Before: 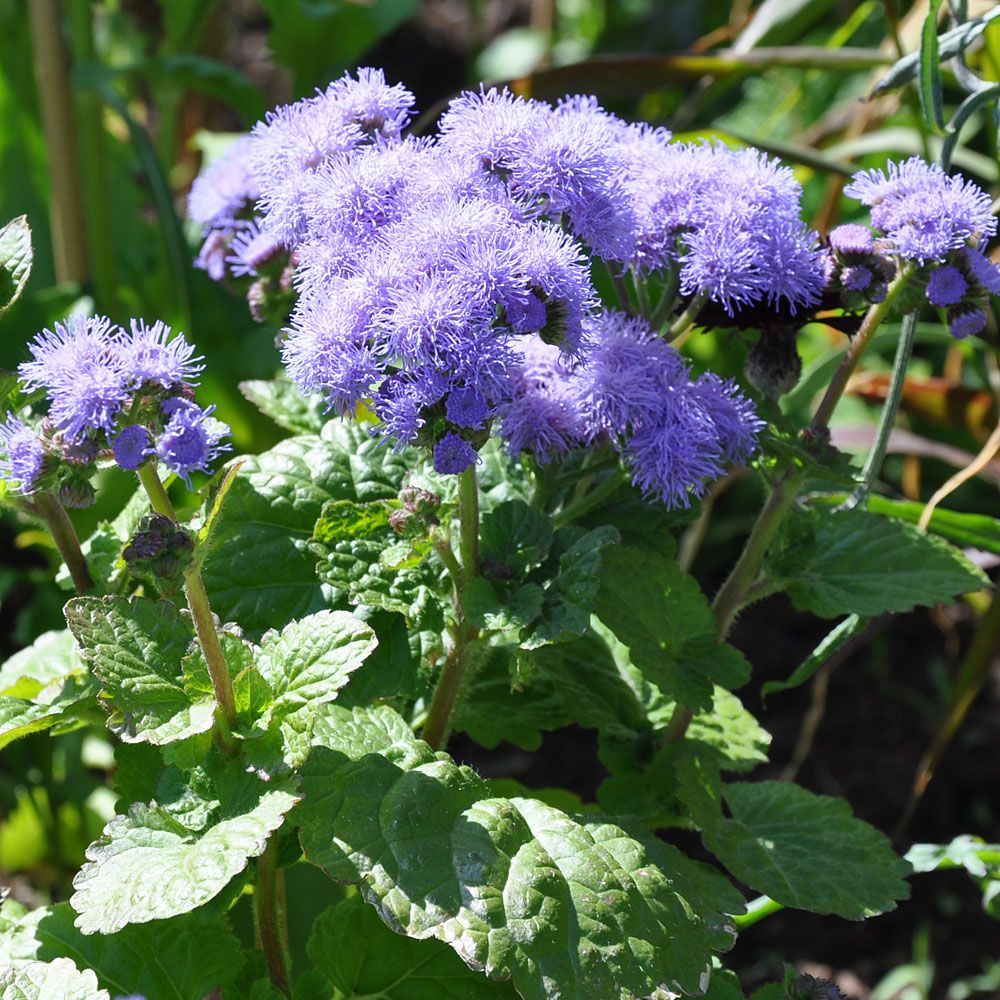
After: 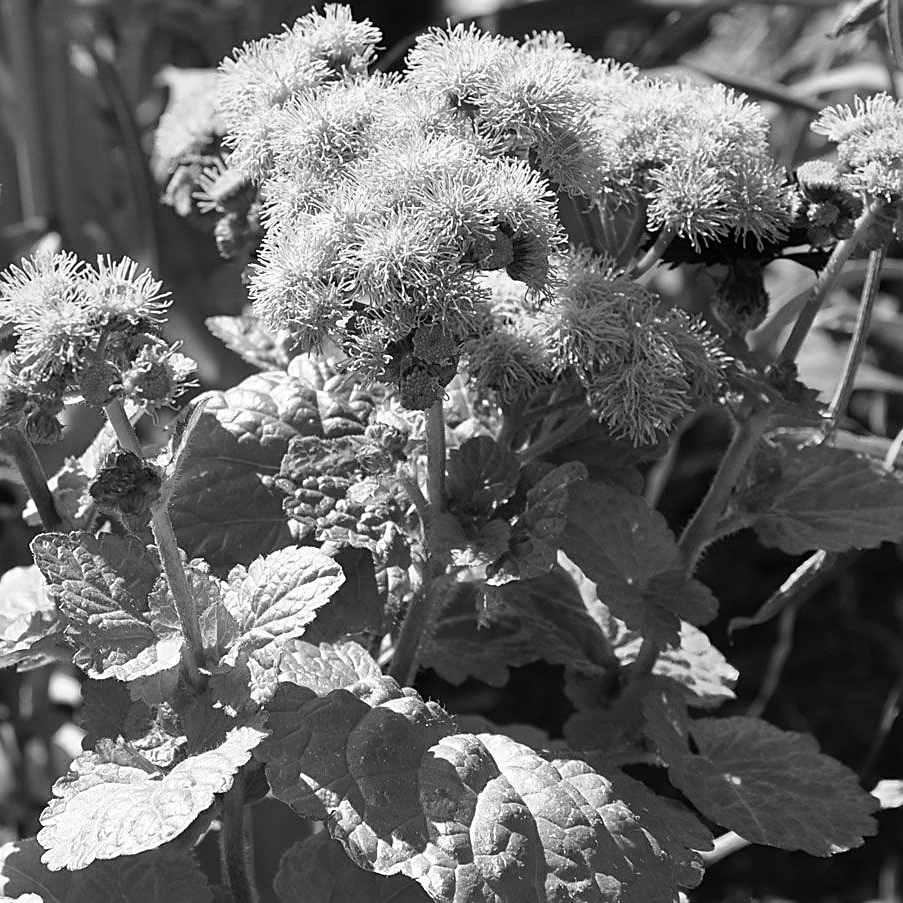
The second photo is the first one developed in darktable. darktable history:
sharpen: on, module defaults
crop: left 3.305%, top 6.436%, right 6.389%, bottom 3.258%
contrast brightness saturation: saturation -1
